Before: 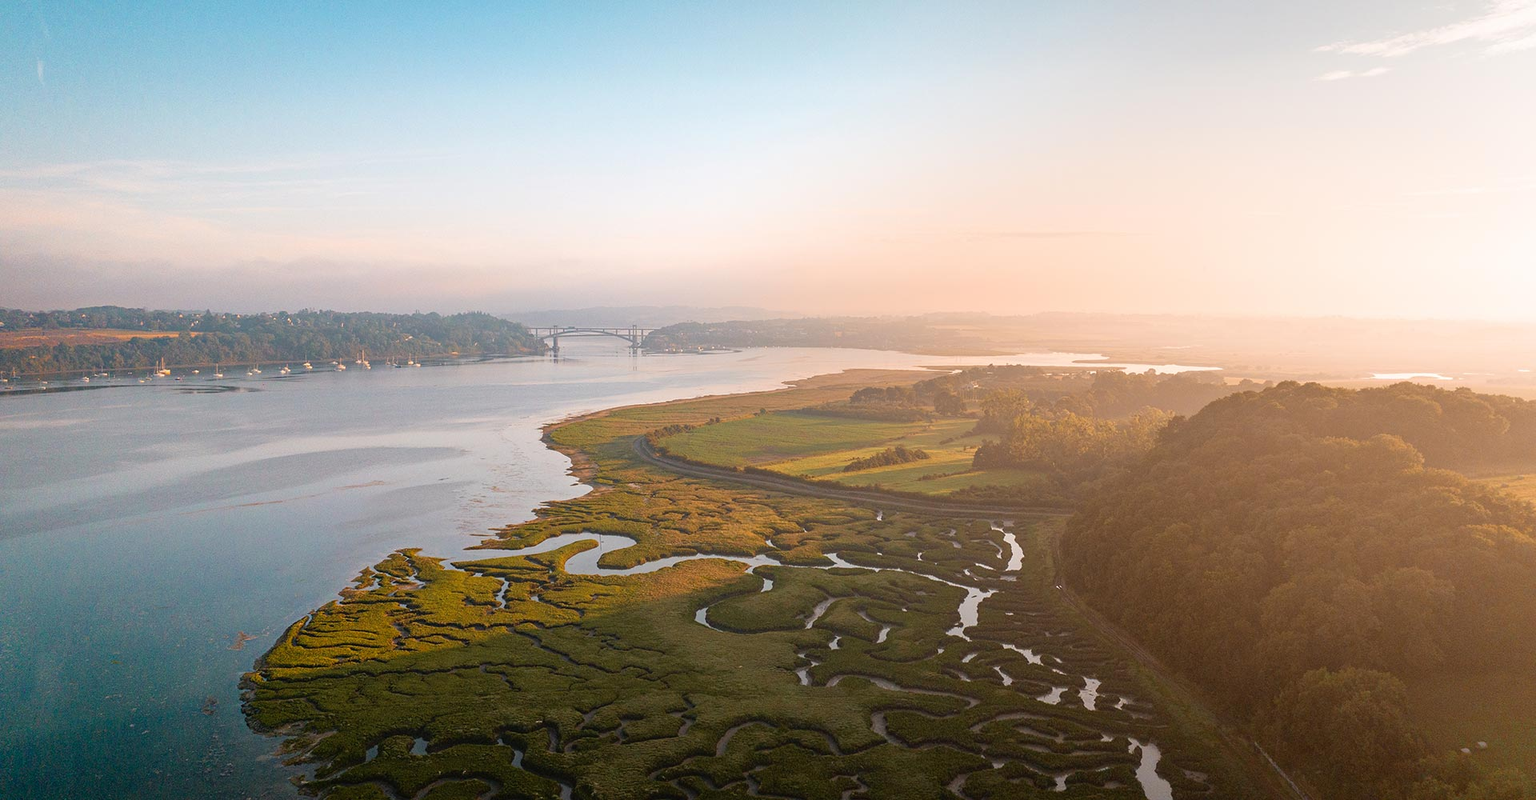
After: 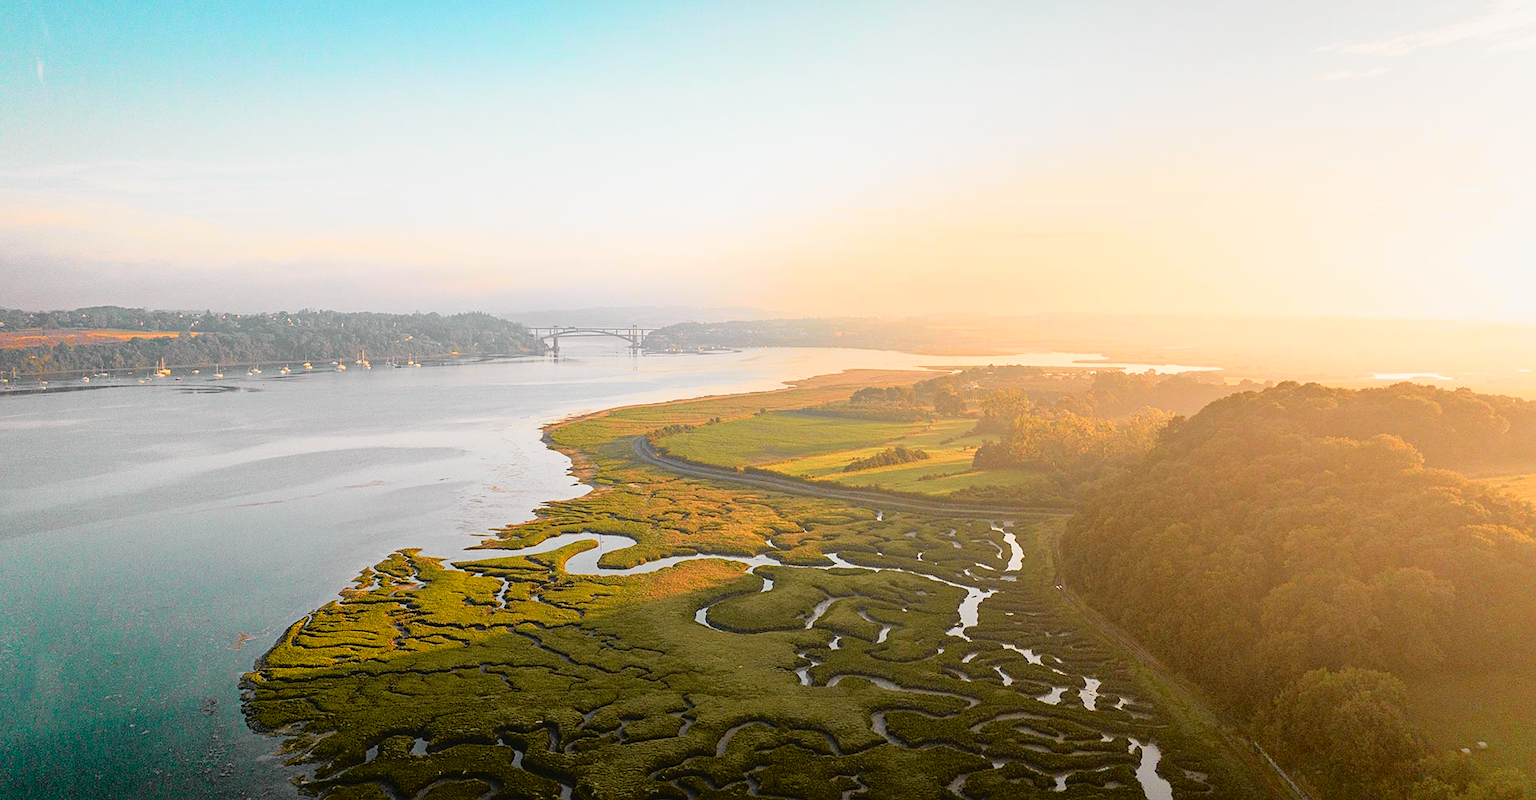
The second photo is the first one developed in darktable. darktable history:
tone curve: curves: ch0 [(0, 0.008) (0.107, 0.091) (0.278, 0.351) (0.457, 0.562) (0.628, 0.738) (0.839, 0.909) (0.998, 0.978)]; ch1 [(0, 0) (0.437, 0.408) (0.474, 0.479) (0.502, 0.5) (0.527, 0.519) (0.561, 0.575) (0.608, 0.665) (0.669, 0.748) (0.859, 0.899) (1, 1)]; ch2 [(0, 0) (0.33, 0.301) (0.421, 0.443) (0.473, 0.498) (0.502, 0.504) (0.522, 0.527) (0.549, 0.583) (0.644, 0.703) (1, 1)], color space Lab, independent channels, preserve colors none
sharpen: amount 0.2
